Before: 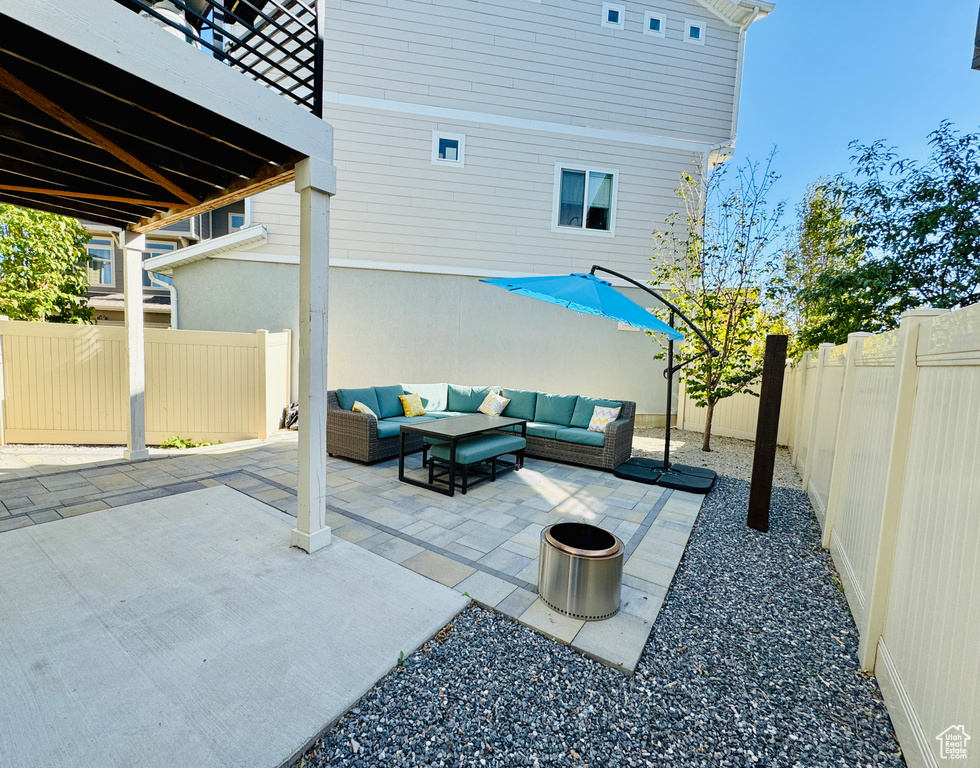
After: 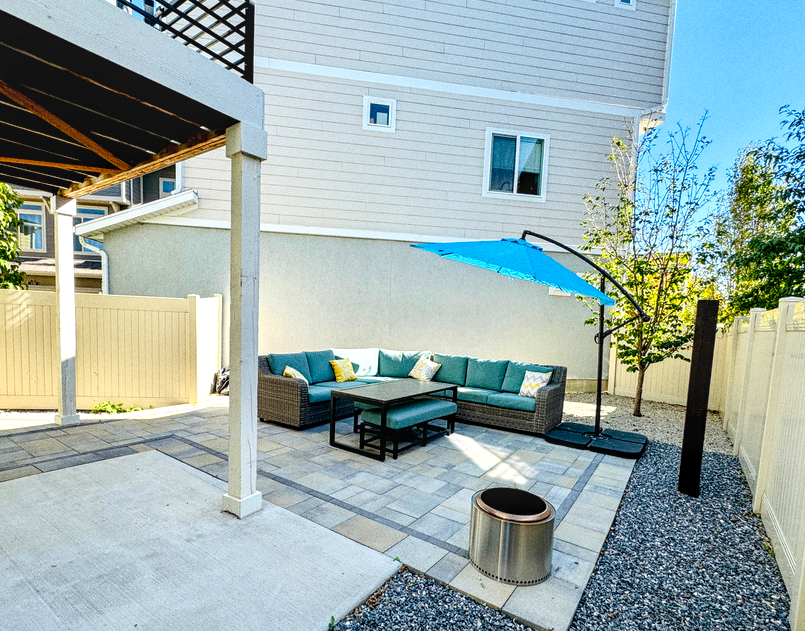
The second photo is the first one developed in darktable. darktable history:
crop and rotate: left 7.196%, top 4.574%, right 10.605%, bottom 13.178%
contrast equalizer: y [[0.5, 0.5, 0.472, 0.5, 0.5, 0.5], [0.5 ×6], [0.5 ×6], [0 ×6], [0 ×6]]
exposure: black level correction 0.007, exposure 0.159 EV, compensate highlight preservation false
local contrast: on, module defaults
grain: coarseness 0.09 ISO
color balance: contrast 10%
